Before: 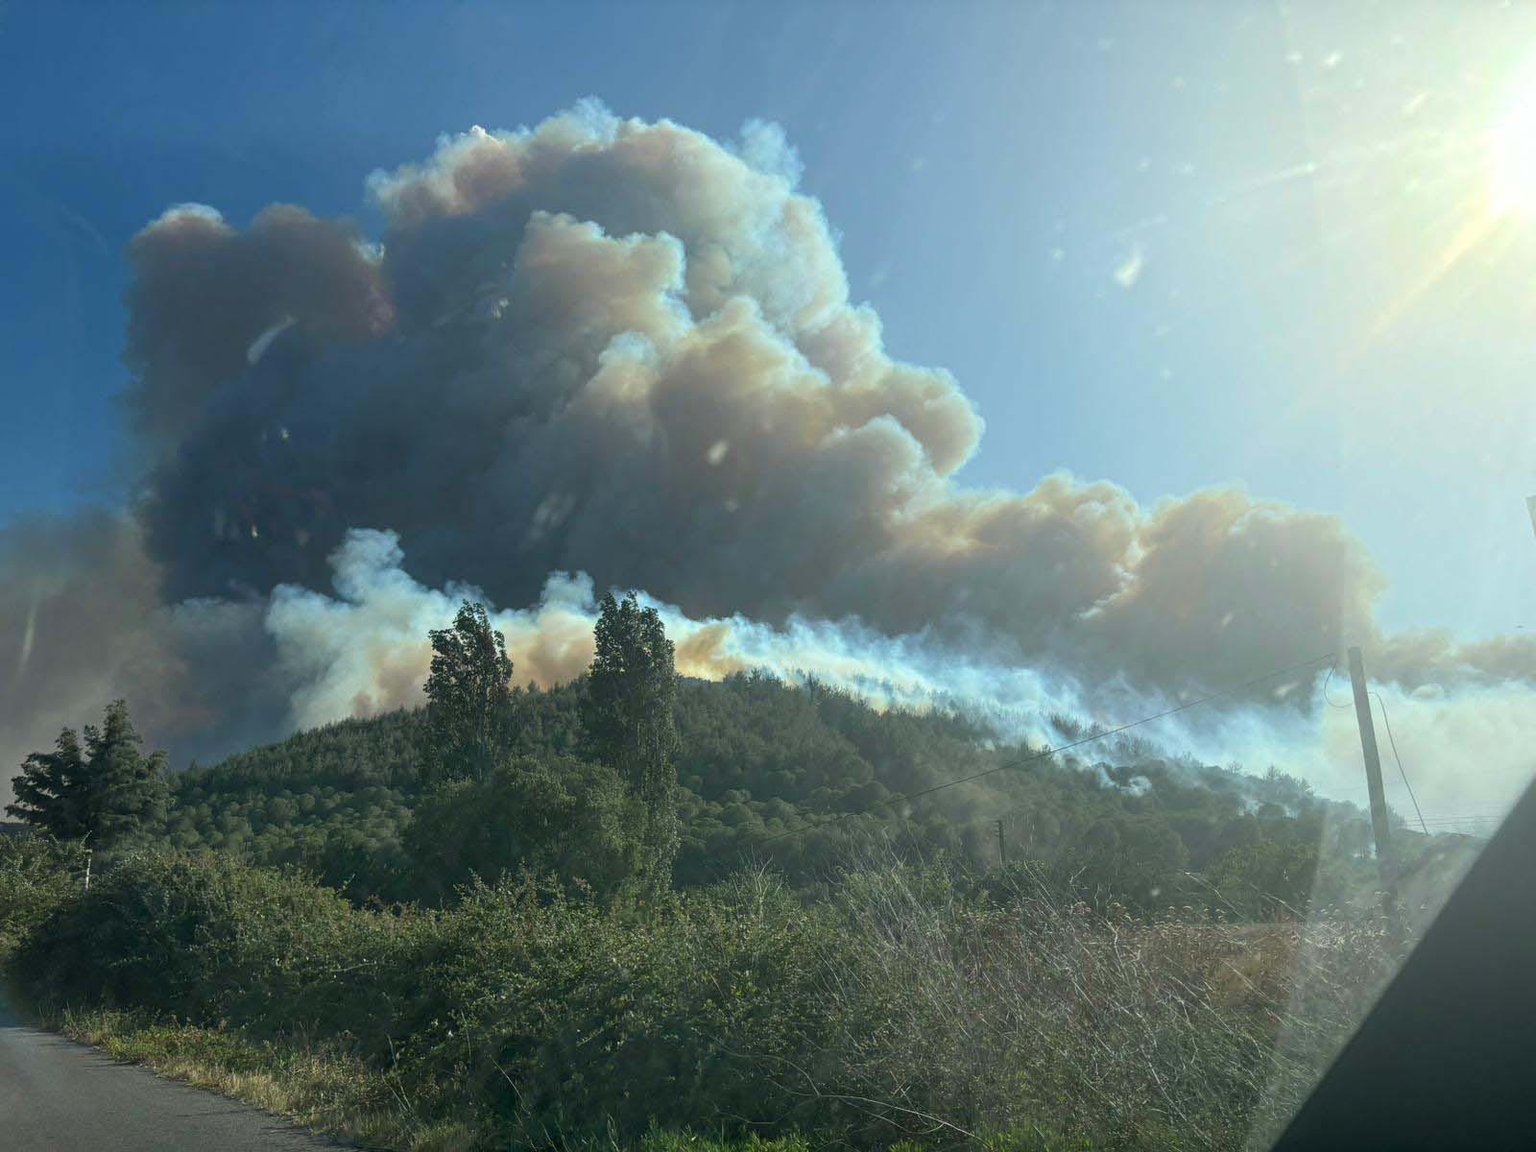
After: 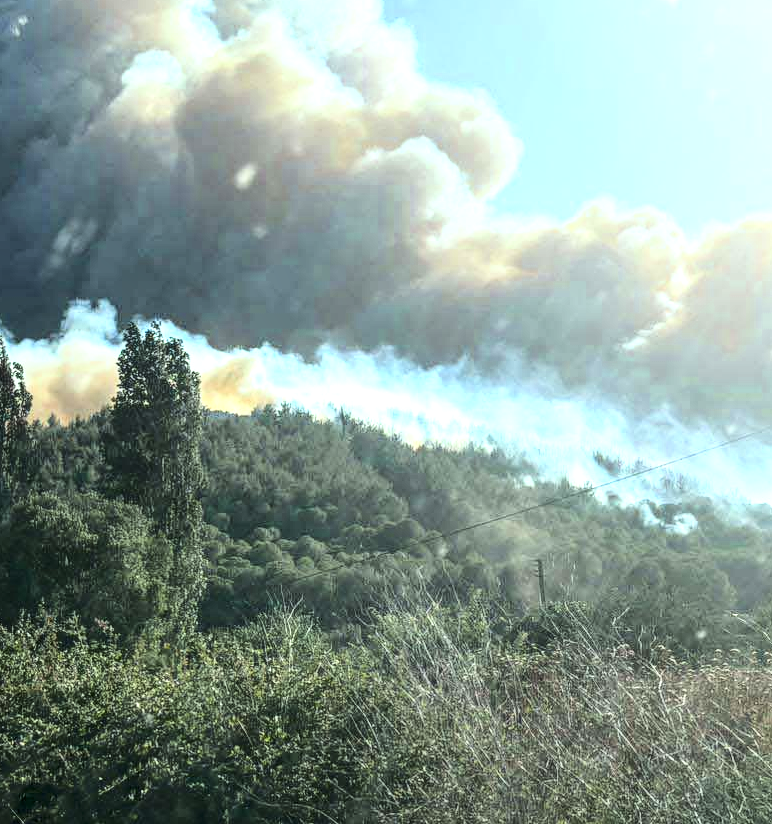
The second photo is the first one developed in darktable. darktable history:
crop: left 31.379%, top 24.658%, right 20.326%, bottom 6.628%
color zones: curves: ch0 [(0.25, 0.5) (0.463, 0.627) (0.484, 0.637) (0.75, 0.5)]
tone equalizer: -8 EV -0.417 EV, -7 EV -0.389 EV, -6 EV -0.333 EV, -5 EV -0.222 EV, -3 EV 0.222 EV, -2 EV 0.333 EV, -1 EV 0.389 EV, +0 EV 0.417 EV, edges refinement/feathering 500, mask exposure compensation -1.57 EV, preserve details no
local contrast: detail 130%
base curve: curves: ch0 [(0, 0) (0.028, 0.03) (0.121, 0.232) (0.46, 0.748) (0.859, 0.968) (1, 1)]
